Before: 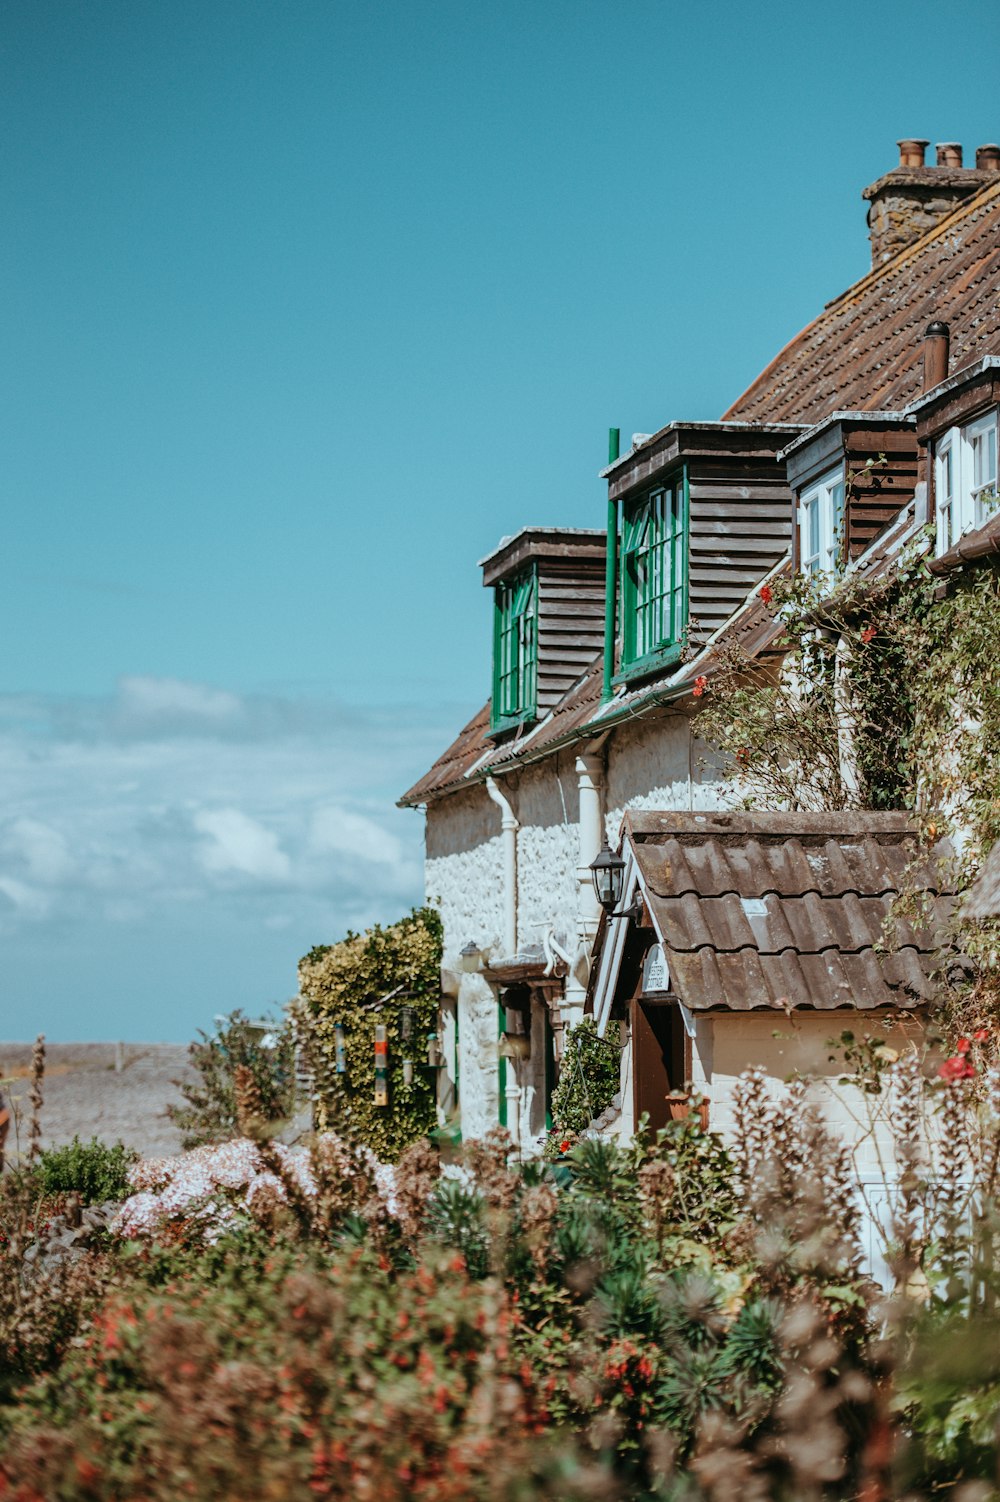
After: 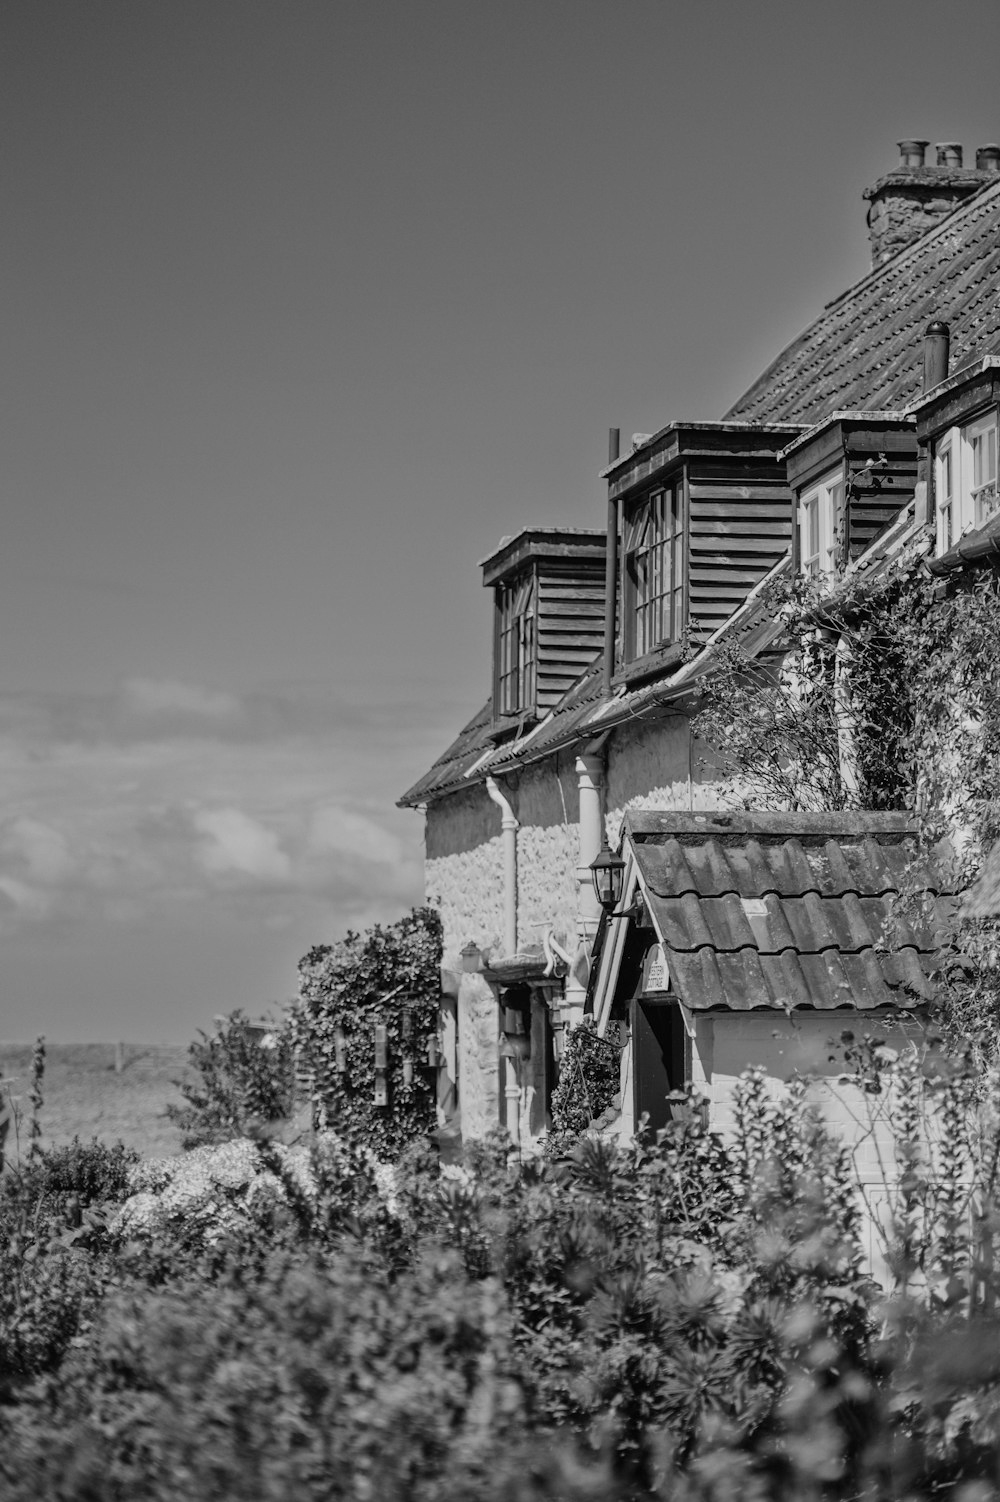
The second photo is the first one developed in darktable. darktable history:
color balance rgb: perceptual saturation grading › global saturation 30%, global vibrance 20%
monochrome: a 26.22, b 42.67, size 0.8
